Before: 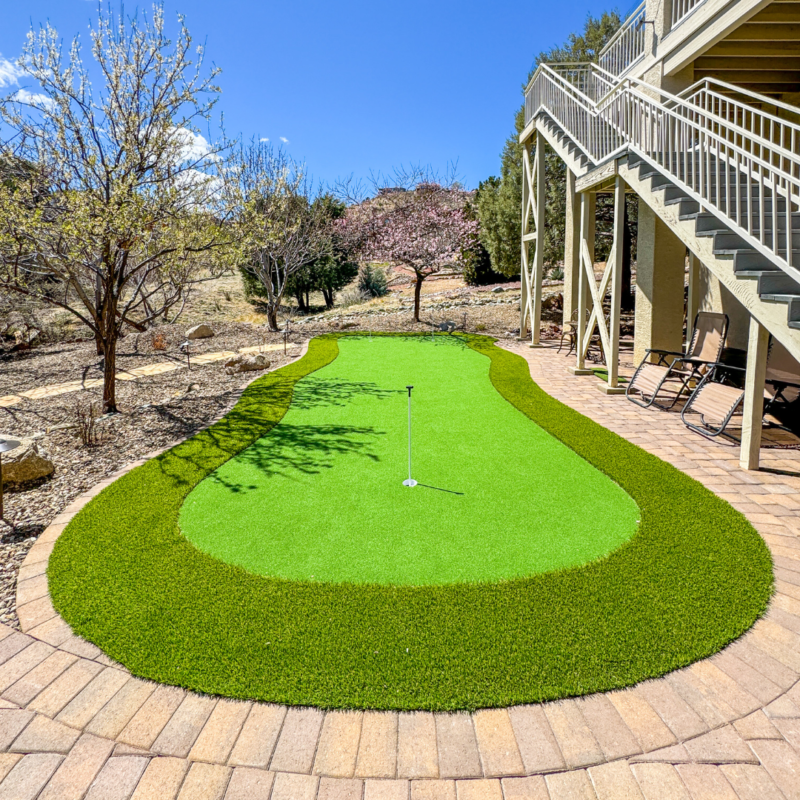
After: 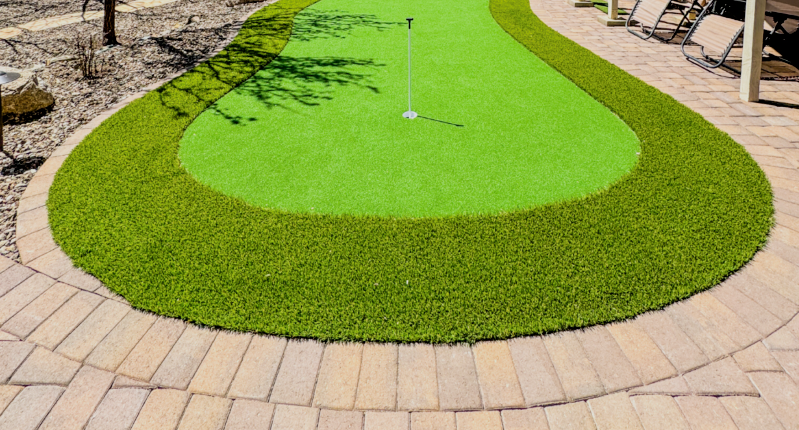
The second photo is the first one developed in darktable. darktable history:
crop and rotate: top 46.237%
filmic rgb: black relative exposure -5 EV, hardness 2.88, contrast 1.2
